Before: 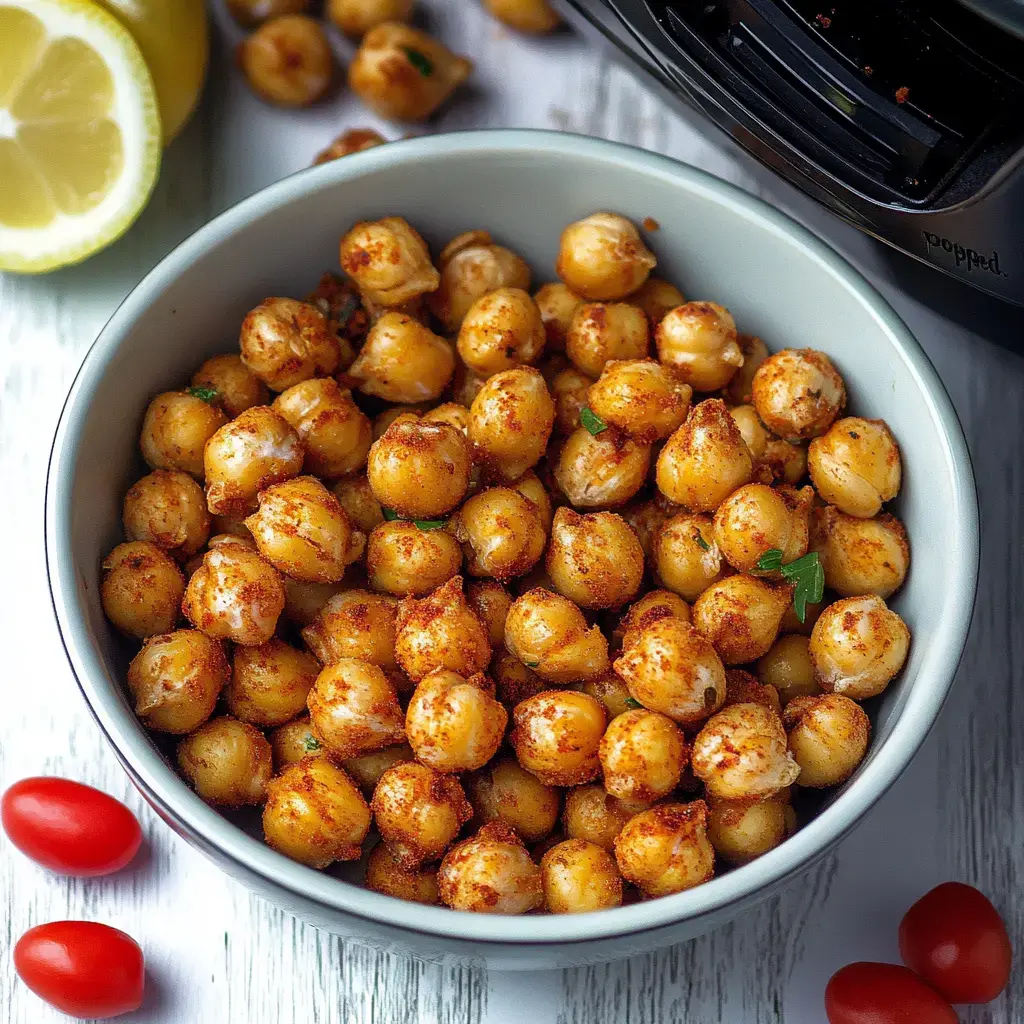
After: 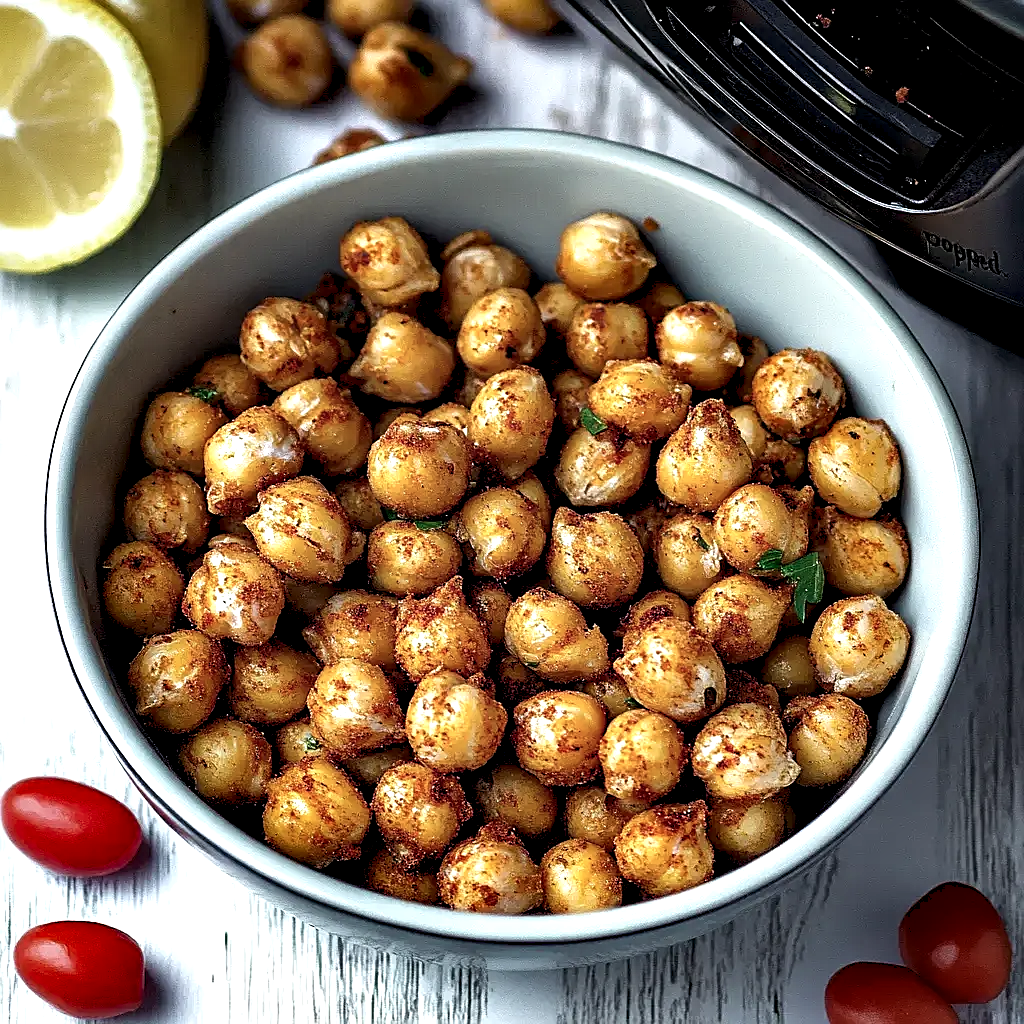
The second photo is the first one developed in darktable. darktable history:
contrast equalizer: octaves 7, y [[0.6 ×6], [0.55 ×6], [0 ×6], [0 ×6], [0 ×6]]
sharpen: on, module defaults
color correction: saturation 0.8
